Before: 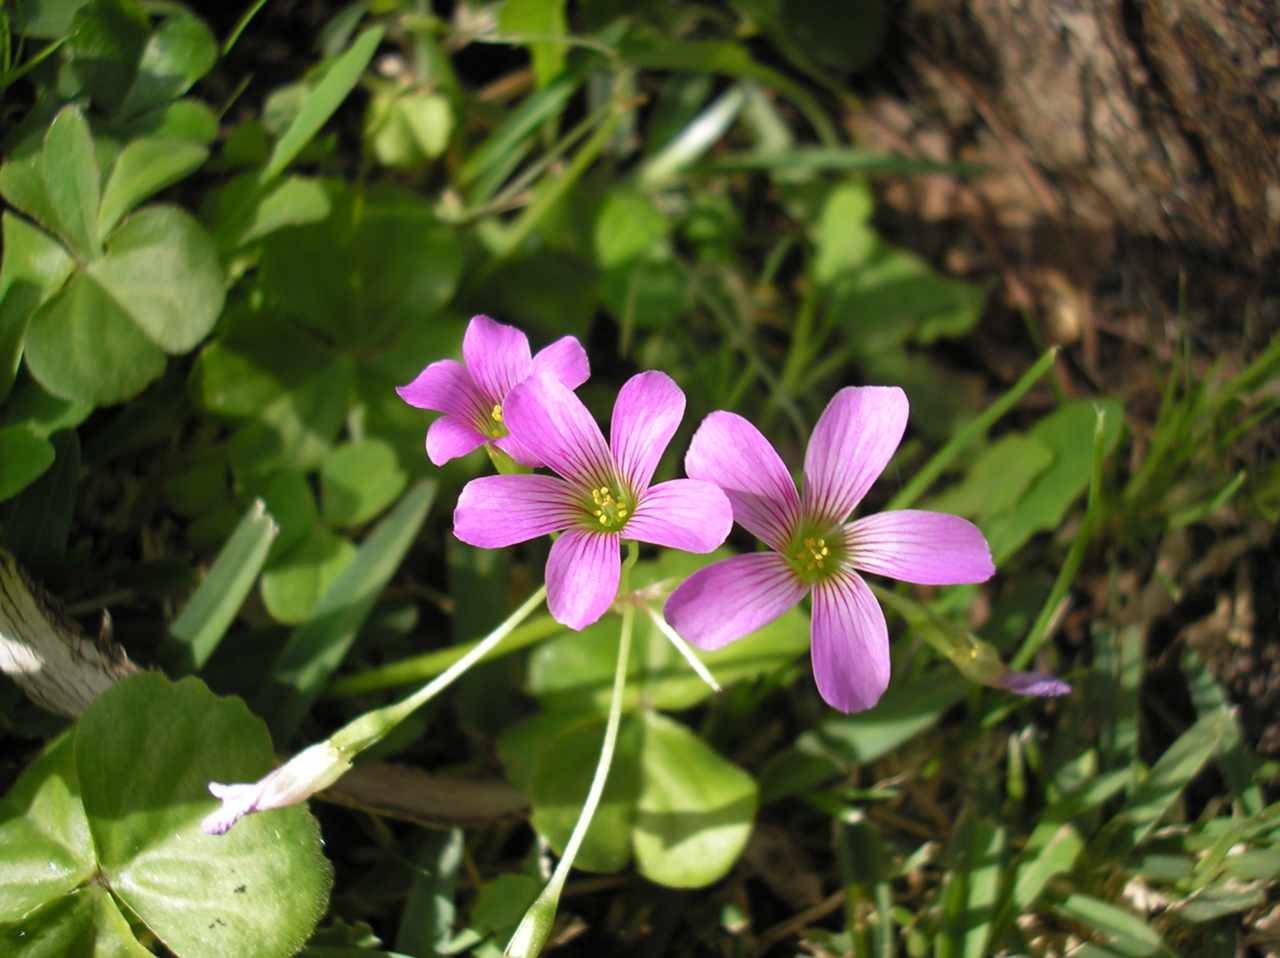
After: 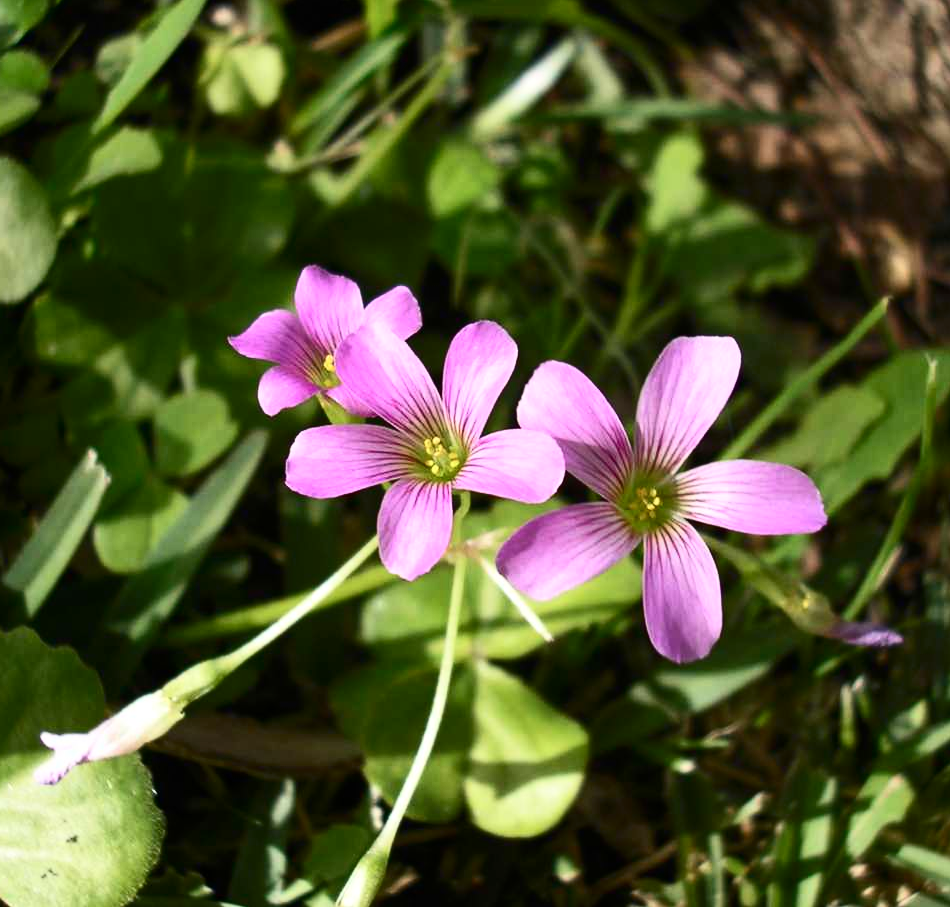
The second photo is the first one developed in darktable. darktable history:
crop and rotate: left 13.15%, top 5.251%, right 12.609%
tone equalizer: on, module defaults
contrast brightness saturation: contrast 0.28
